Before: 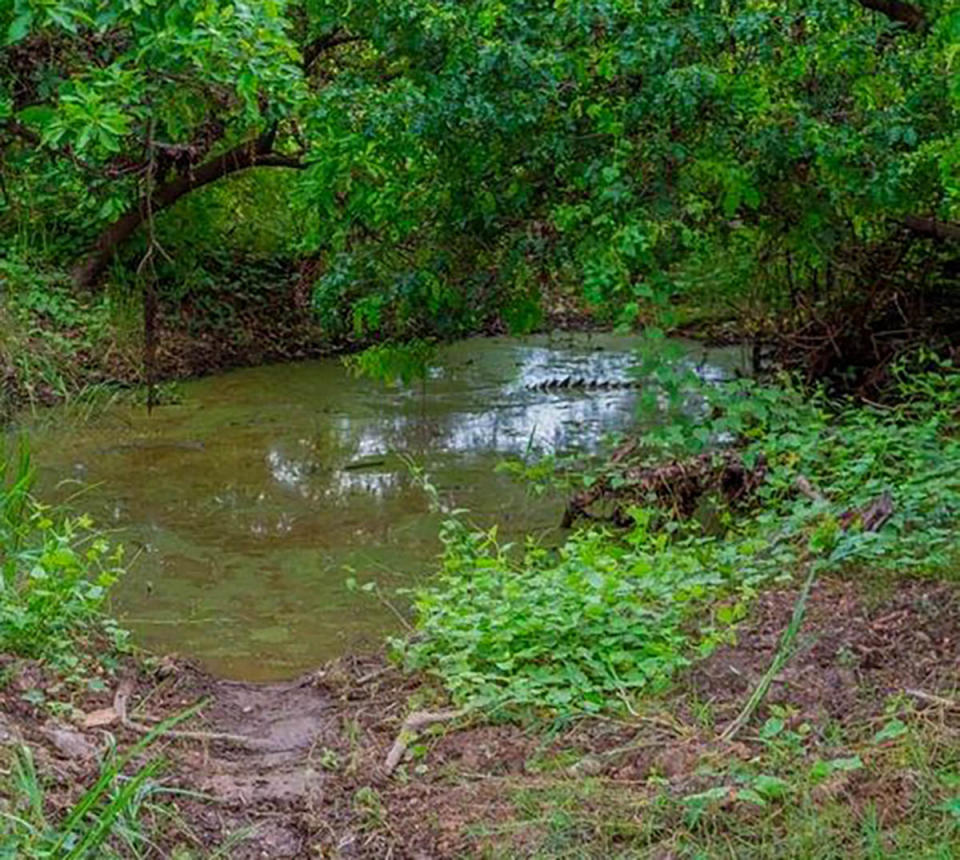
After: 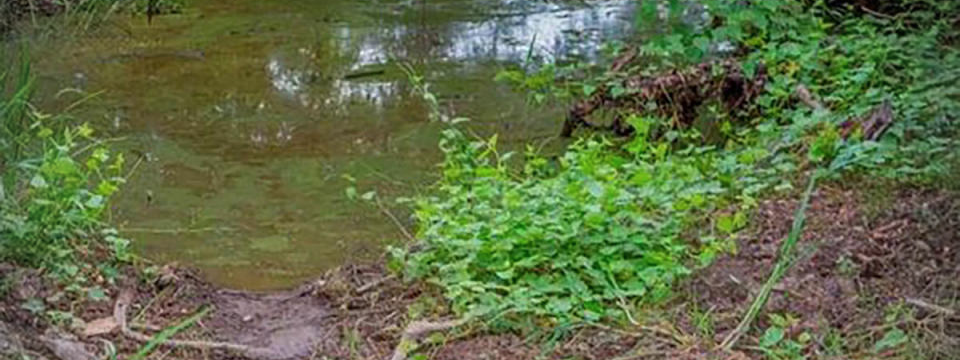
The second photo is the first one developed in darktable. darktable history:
vignetting: fall-off radius 31.48%, brightness -0.472
contrast brightness saturation: saturation -0.04
crop: top 45.551%, bottom 12.262%
color balance: contrast fulcrum 17.78%
